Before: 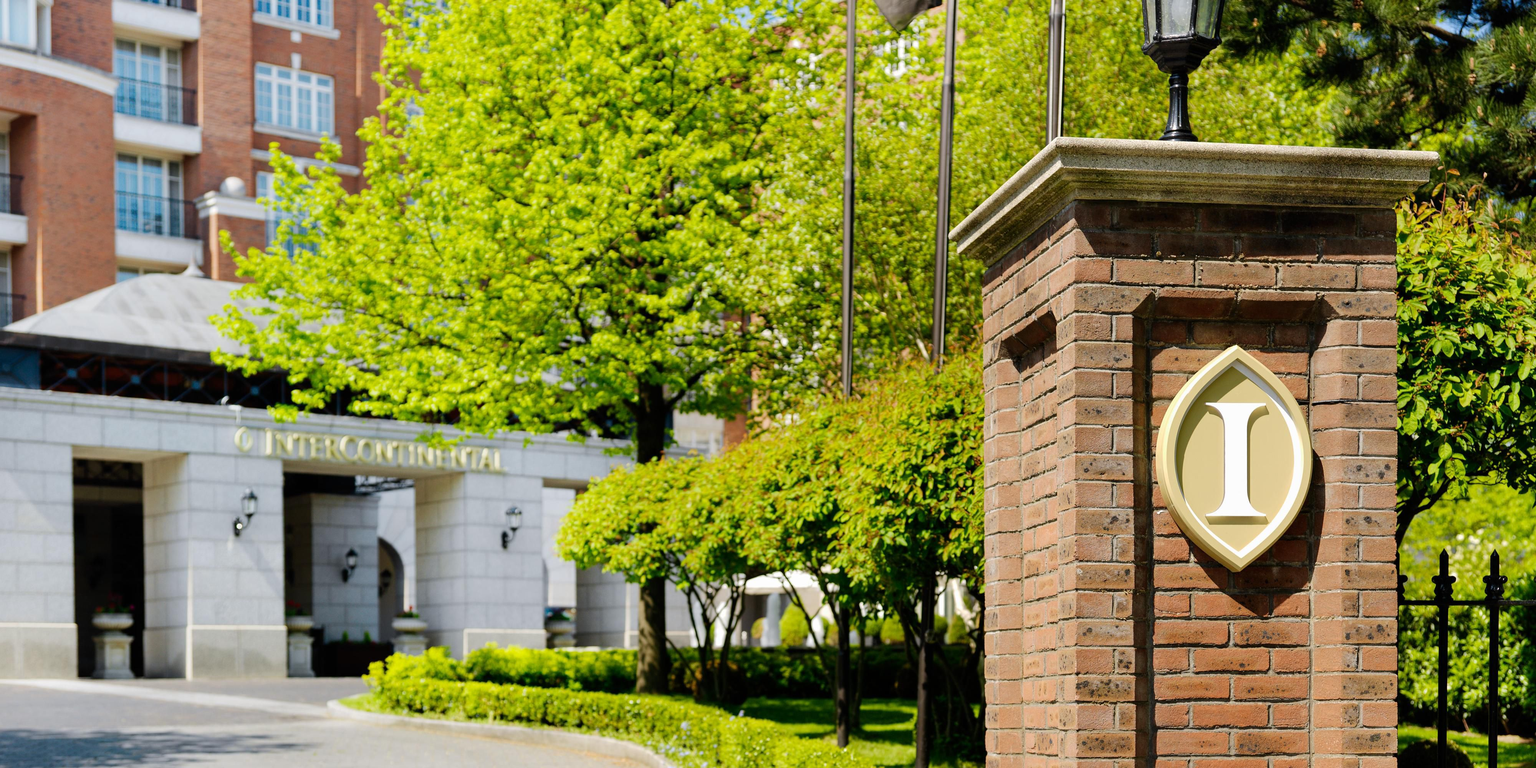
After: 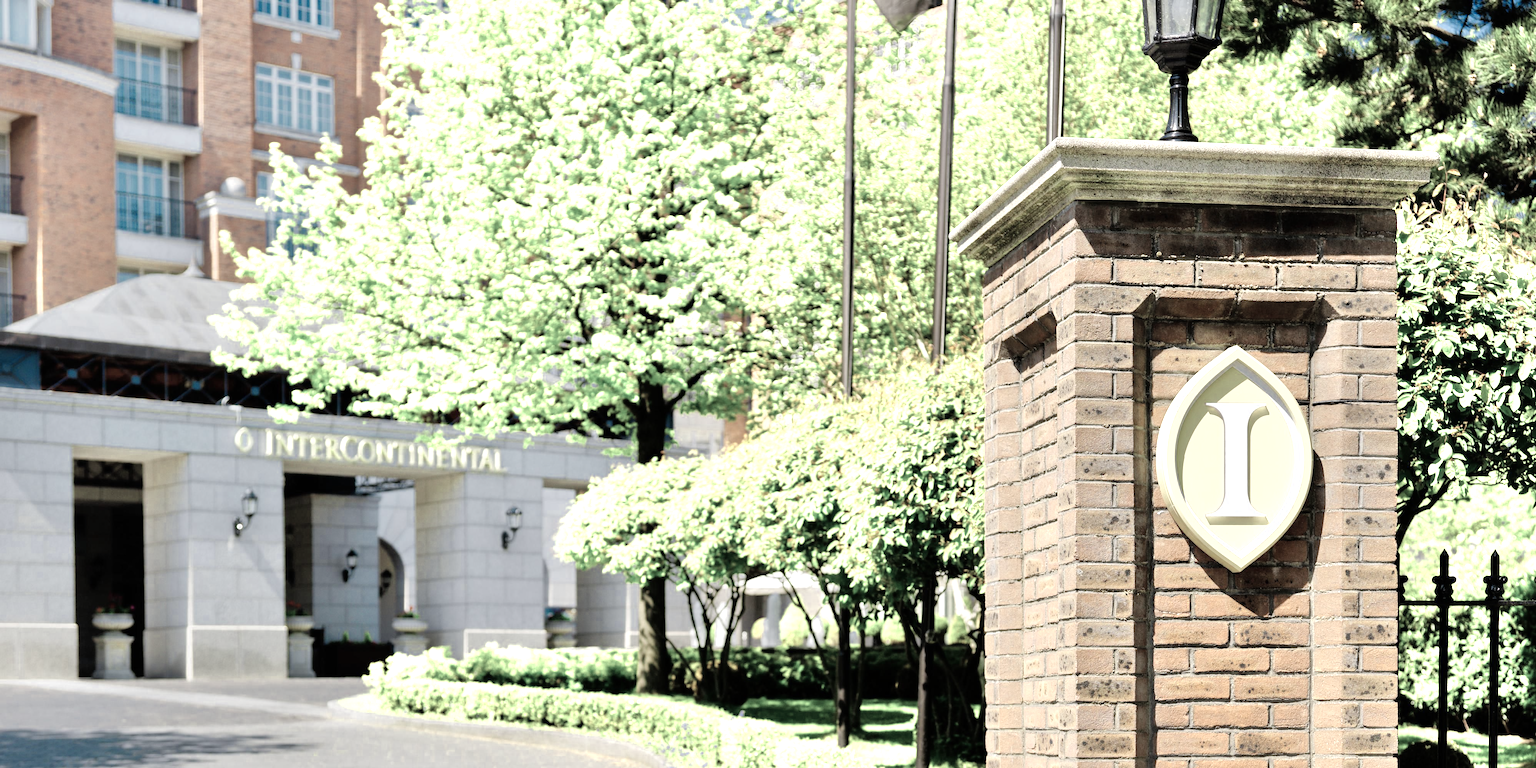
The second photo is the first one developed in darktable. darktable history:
color zones: curves: ch0 [(0.25, 0.667) (0.758, 0.368)]; ch1 [(0.215, 0.245) (0.761, 0.373)]; ch2 [(0.247, 0.554) (0.761, 0.436)]
tone equalizer: -7 EV 0.15 EV, -6 EV 0.6 EV, -5 EV 1.15 EV, -4 EV 1.33 EV, -3 EV 1.15 EV, -2 EV 0.6 EV, -1 EV 0.15 EV, mask exposure compensation -0.5 EV
